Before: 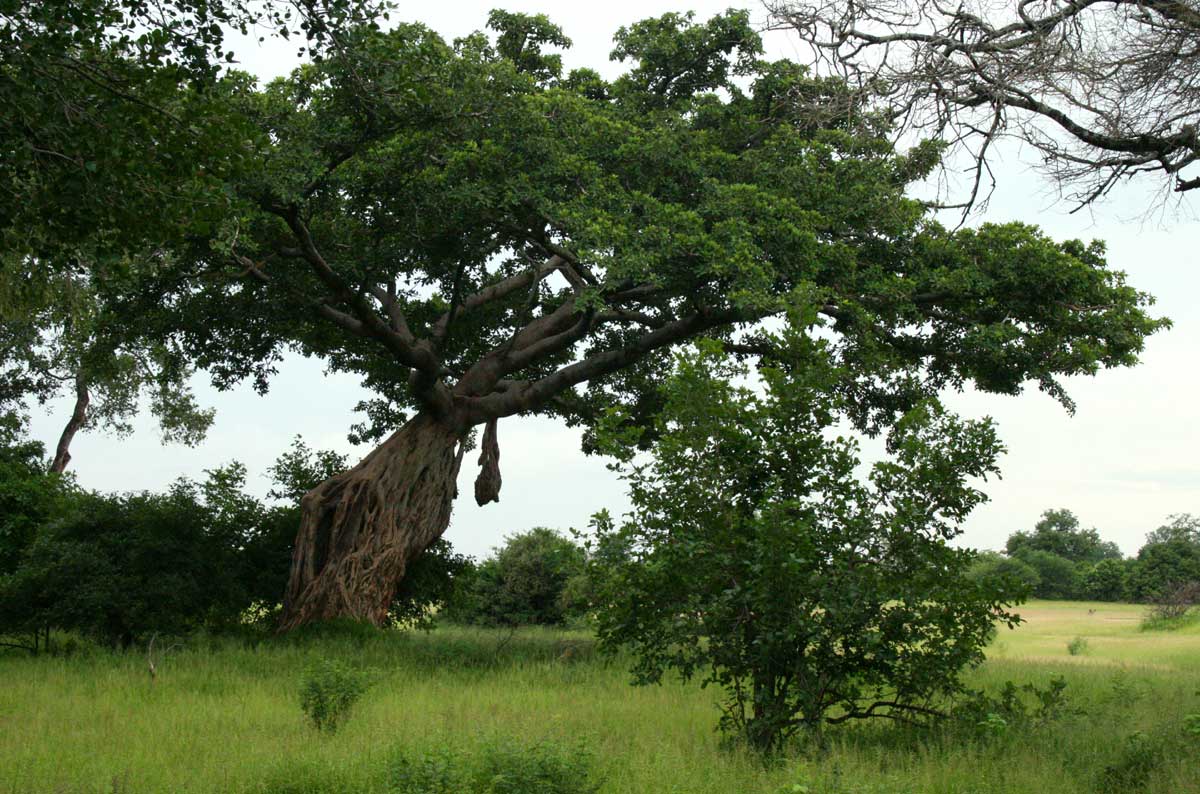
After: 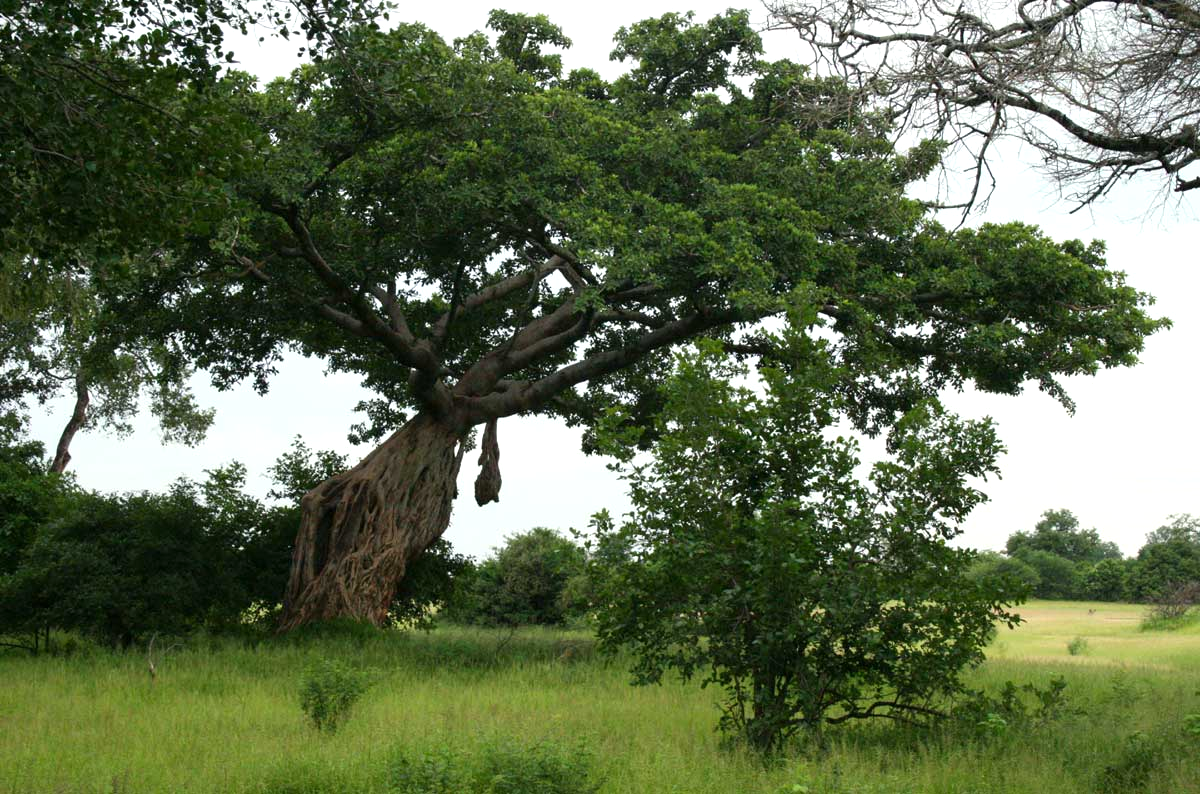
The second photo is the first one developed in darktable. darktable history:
exposure: exposure 0.204 EV, compensate highlight preservation false
